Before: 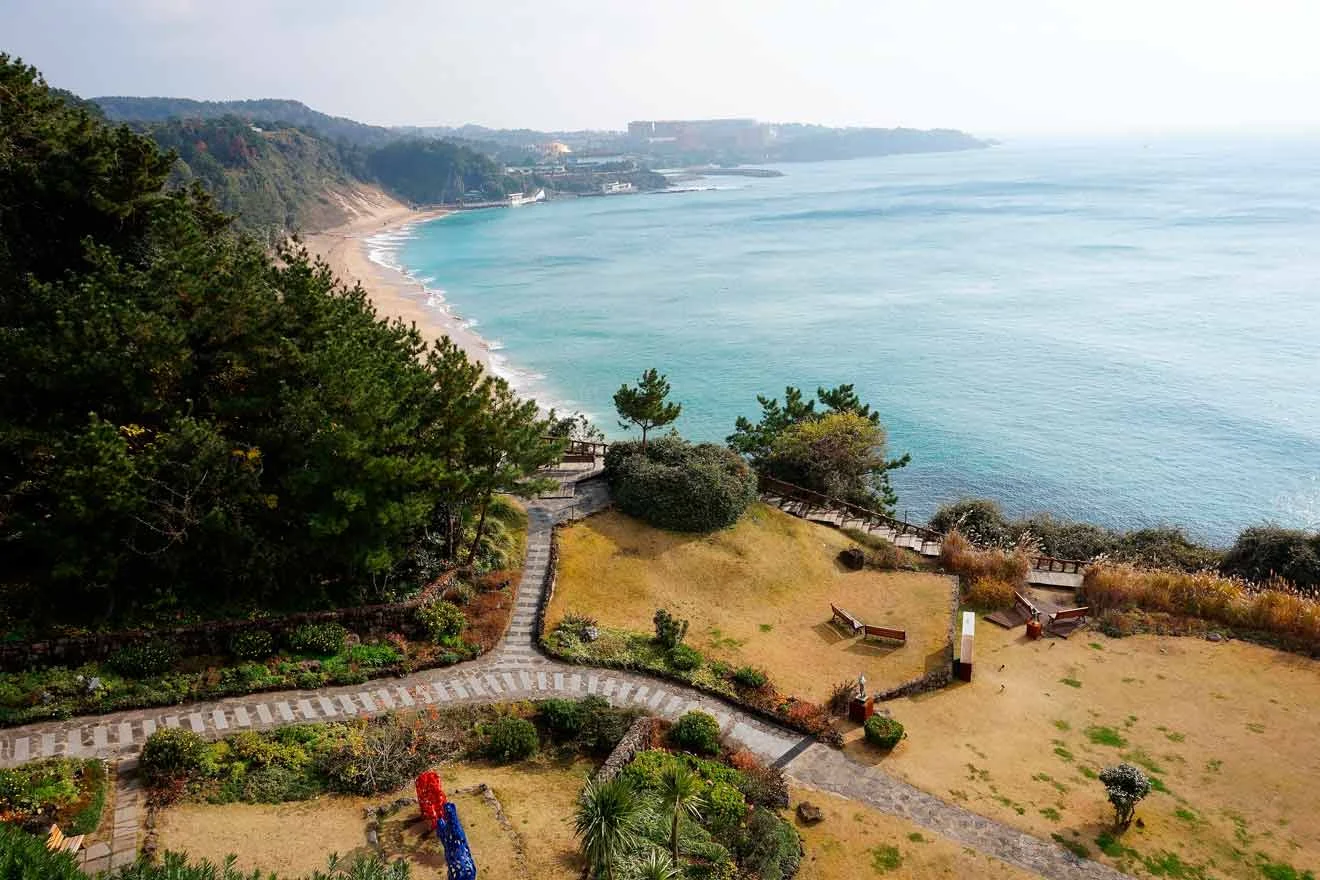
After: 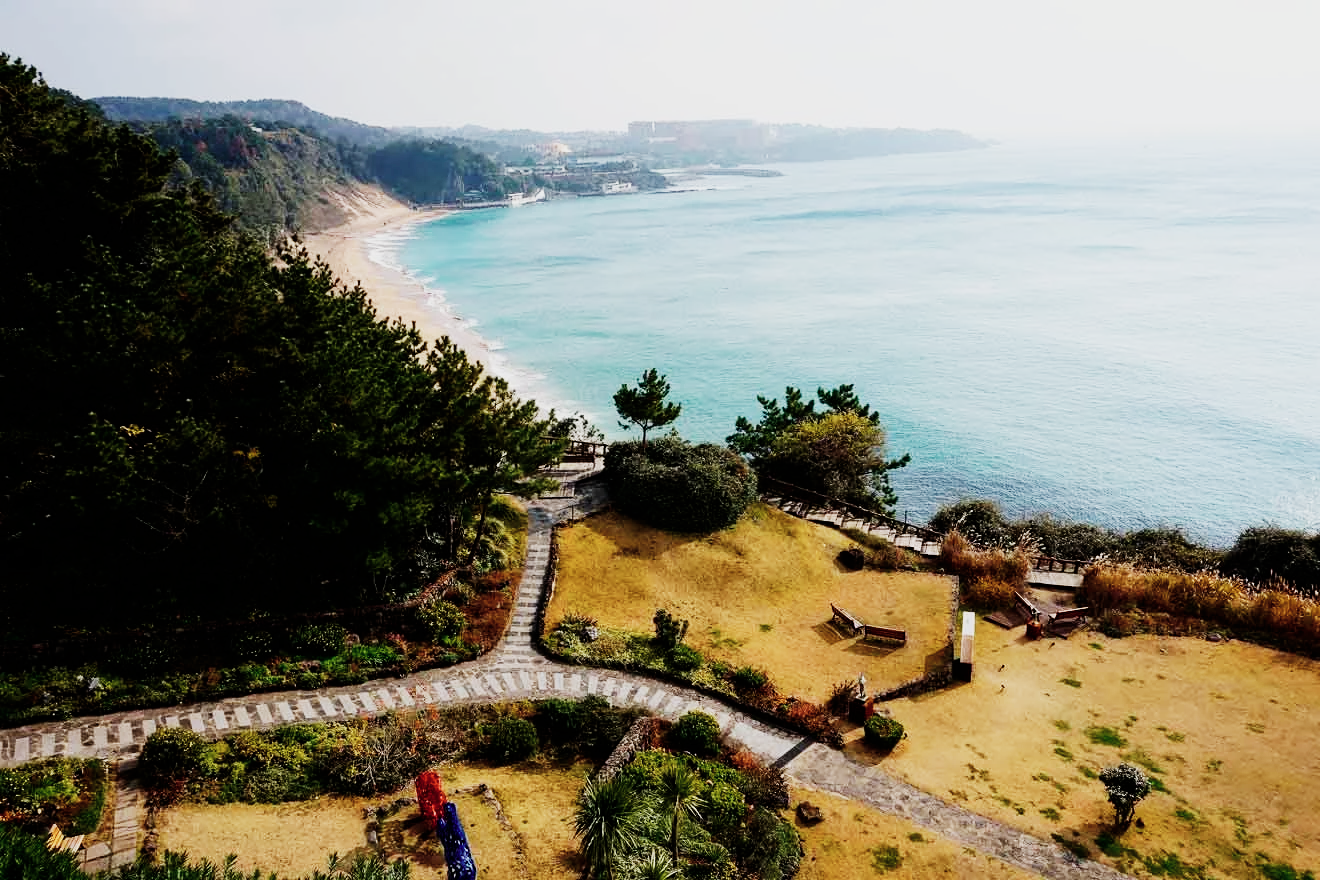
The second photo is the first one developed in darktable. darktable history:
color balance rgb: perceptual saturation grading › global saturation 25%, global vibrance 20%
contrast brightness saturation: contrast 0.1, saturation -0.3
sigmoid: contrast 2, skew -0.2, preserve hue 0%, red attenuation 0.1, red rotation 0.035, green attenuation 0.1, green rotation -0.017, blue attenuation 0.15, blue rotation -0.052, base primaries Rec2020
